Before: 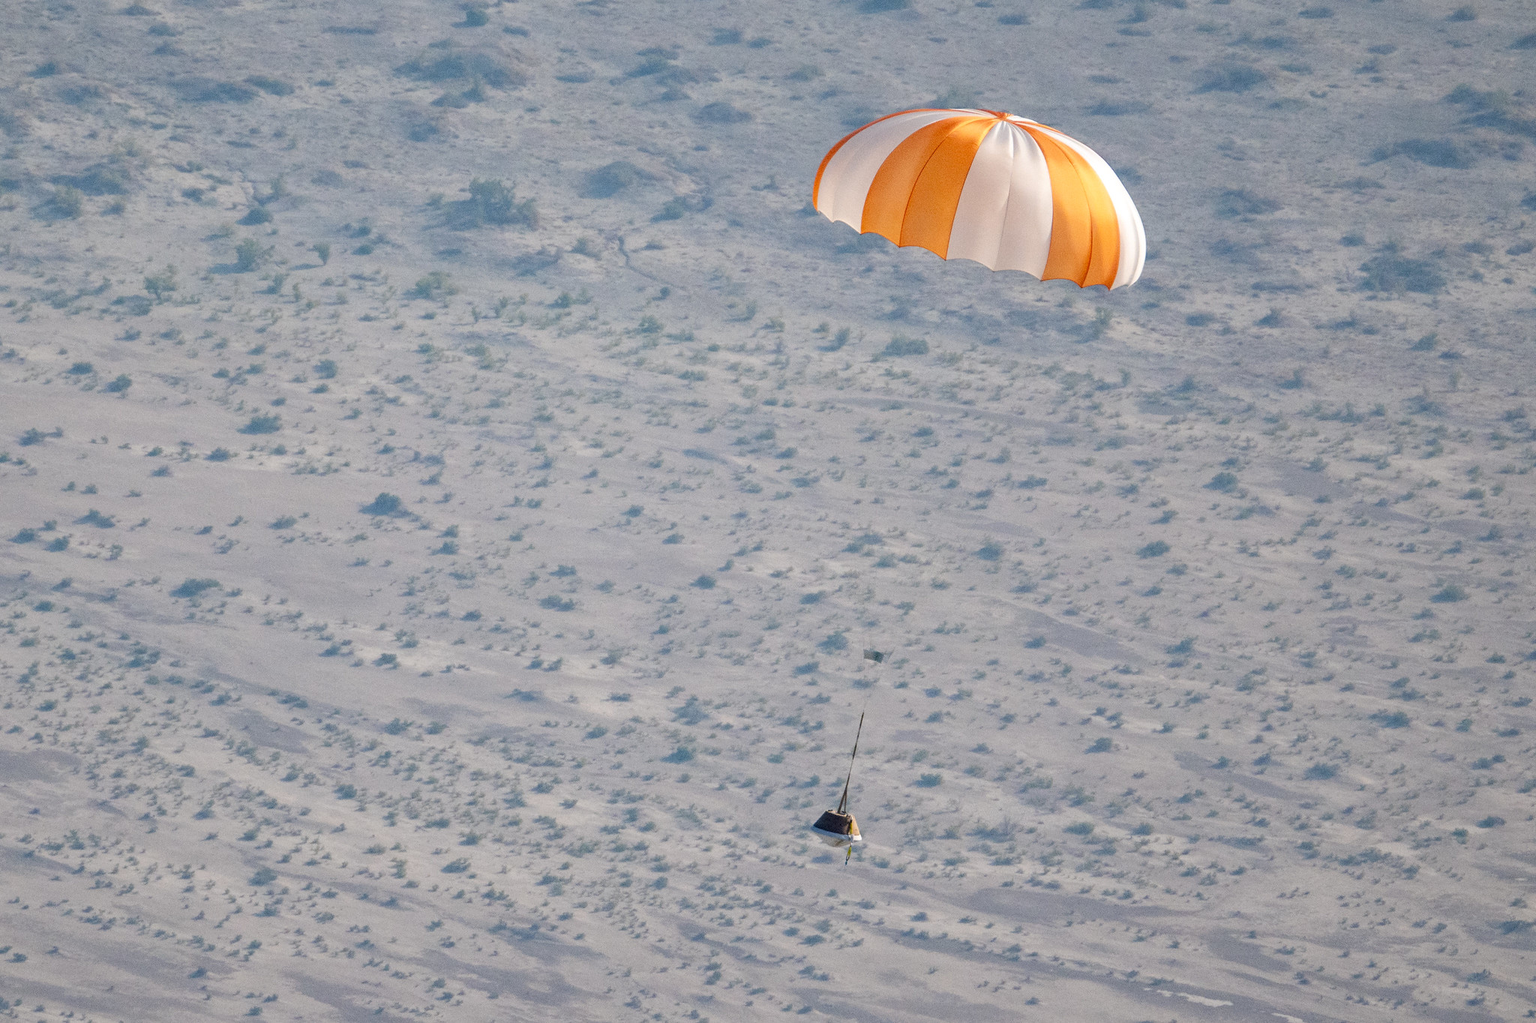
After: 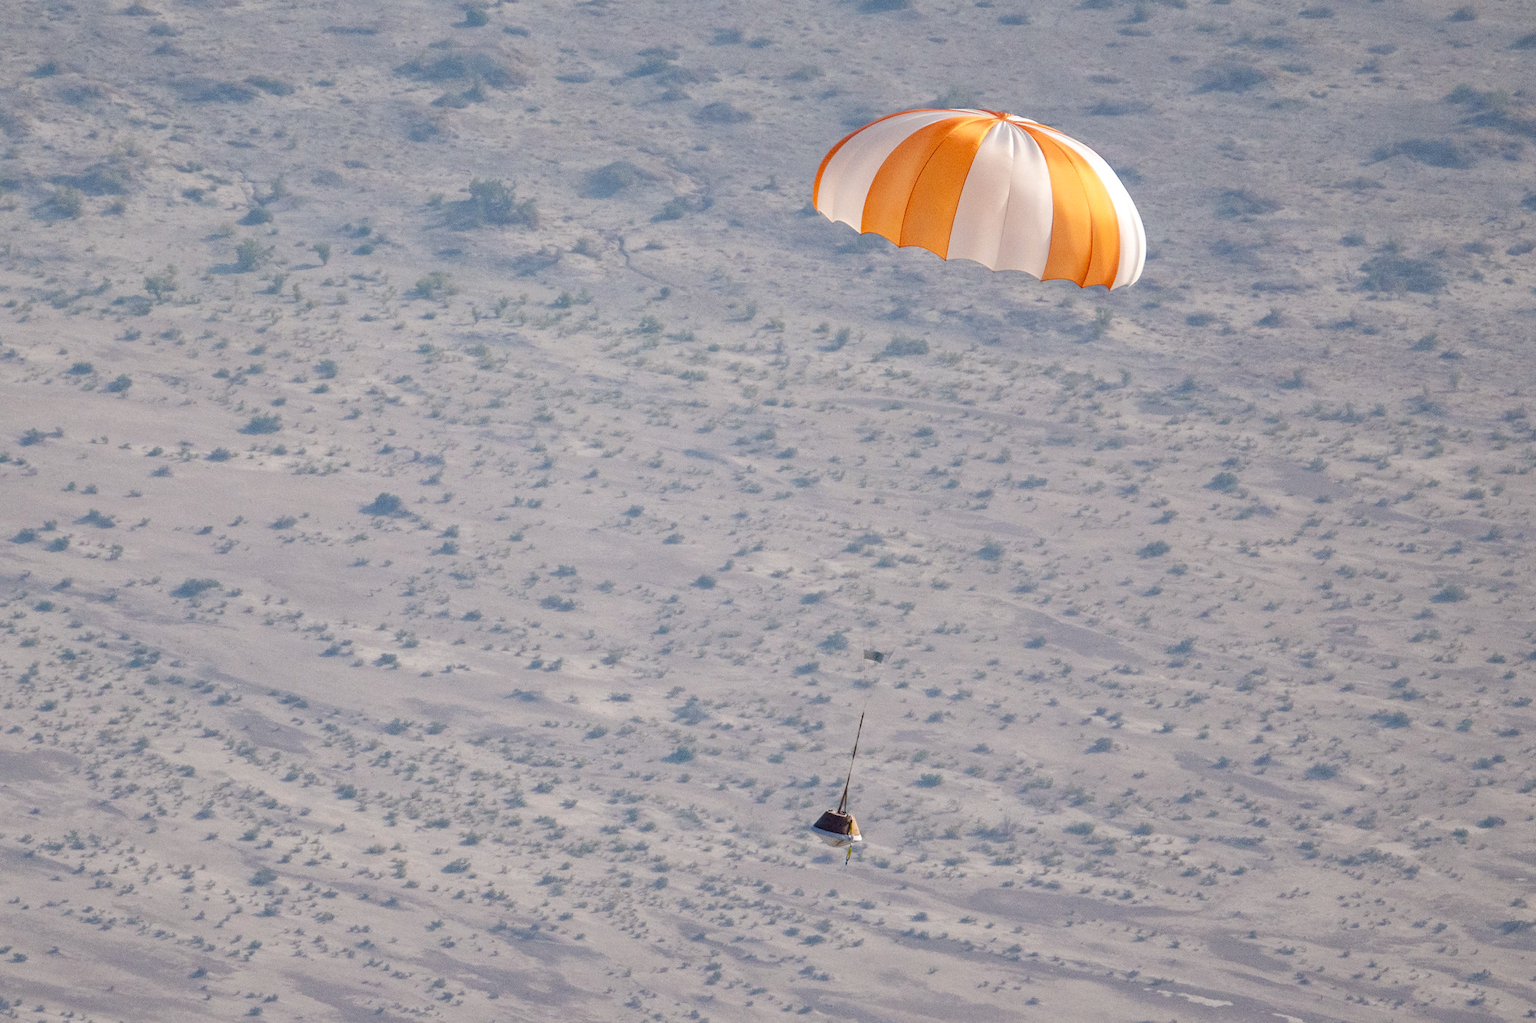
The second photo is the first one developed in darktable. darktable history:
exposure: exposure 0.014 EV, compensate highlight preservation false
color balance: mode lift, gamma, gain (sRGB), lift [1, 1.049, 1, 1]
